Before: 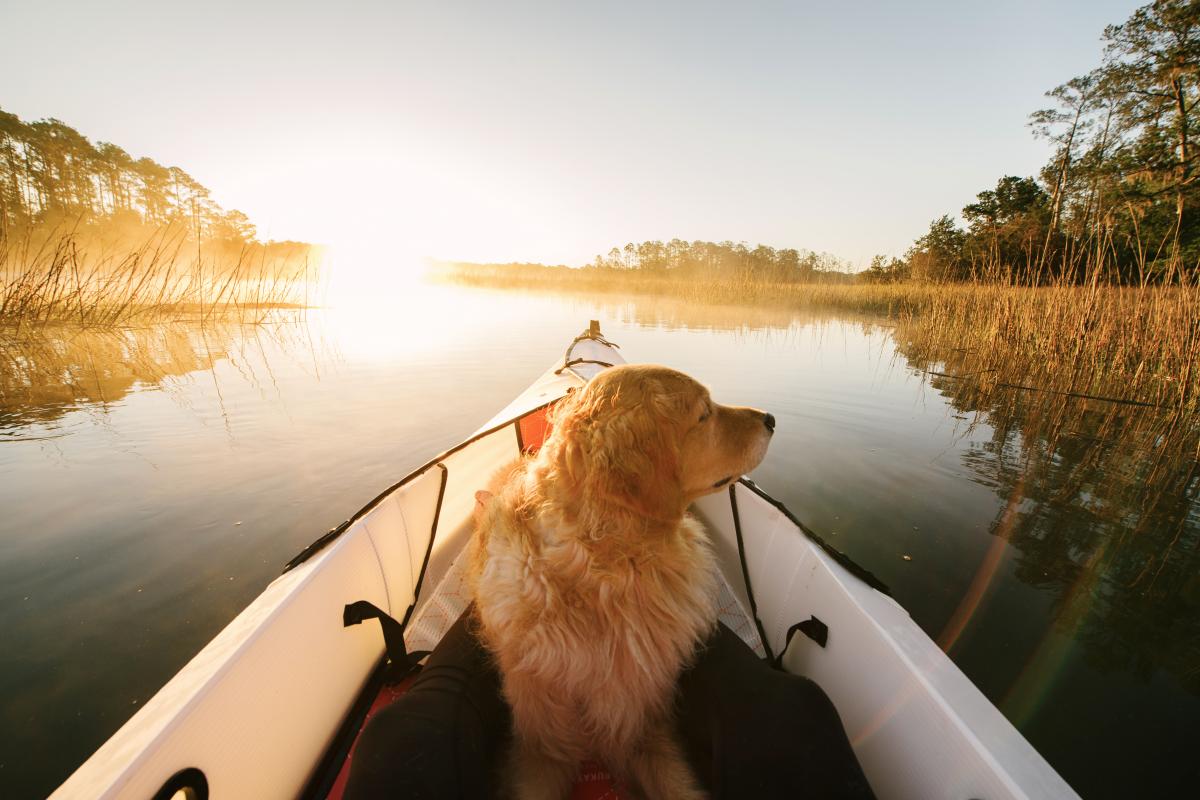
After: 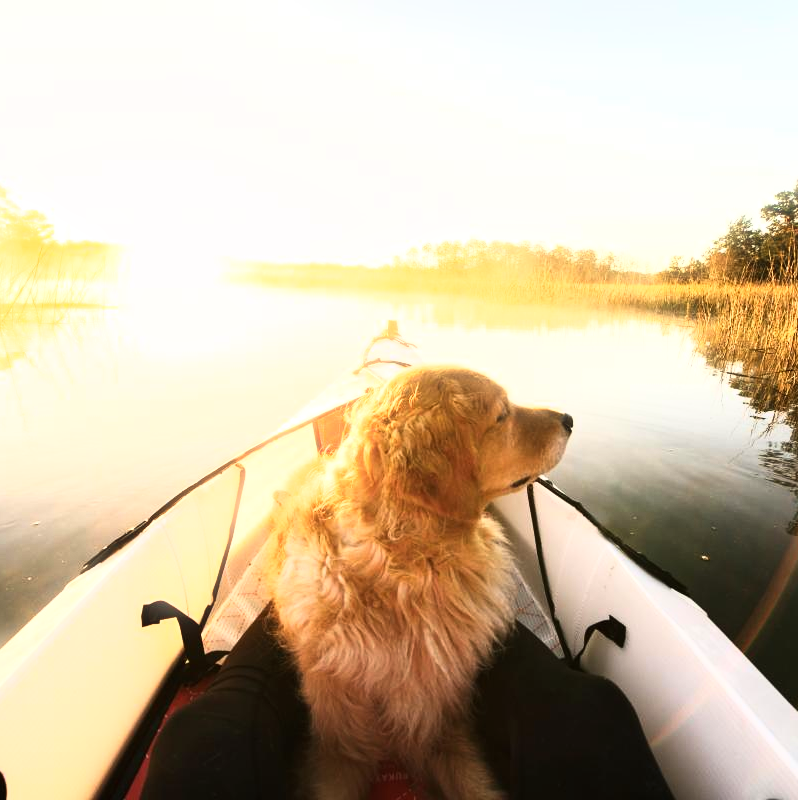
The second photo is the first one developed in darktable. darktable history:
bloom: size 3%, threshold 100%, strength 0%
base curve: curves: ch0 [(0, 0) (0.557, 0.834) (1, 1)]
crop: left 16.899%, right 16.556%
tone equalizer: -8 EV -0.75 EV, -7 EV -0.7 EV, -6 EV -0.6 EV, -5 EV -0.4 EV, -3 EV 0.4 EV, -2 EV 0.6 EV, -1 EV 0.7 EV, +0 EV 0.75 EV, edges refinement/feathering 500, mask exposure compensation -1.57 EV, preserve details no
